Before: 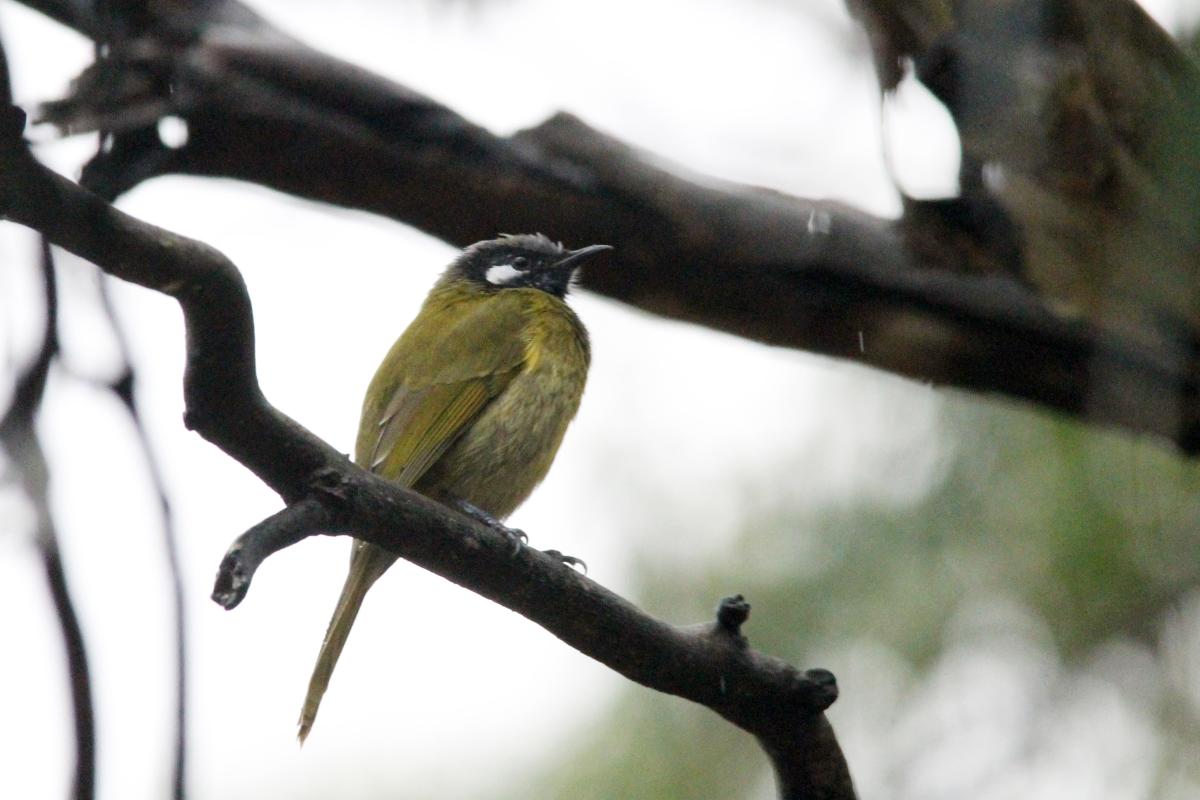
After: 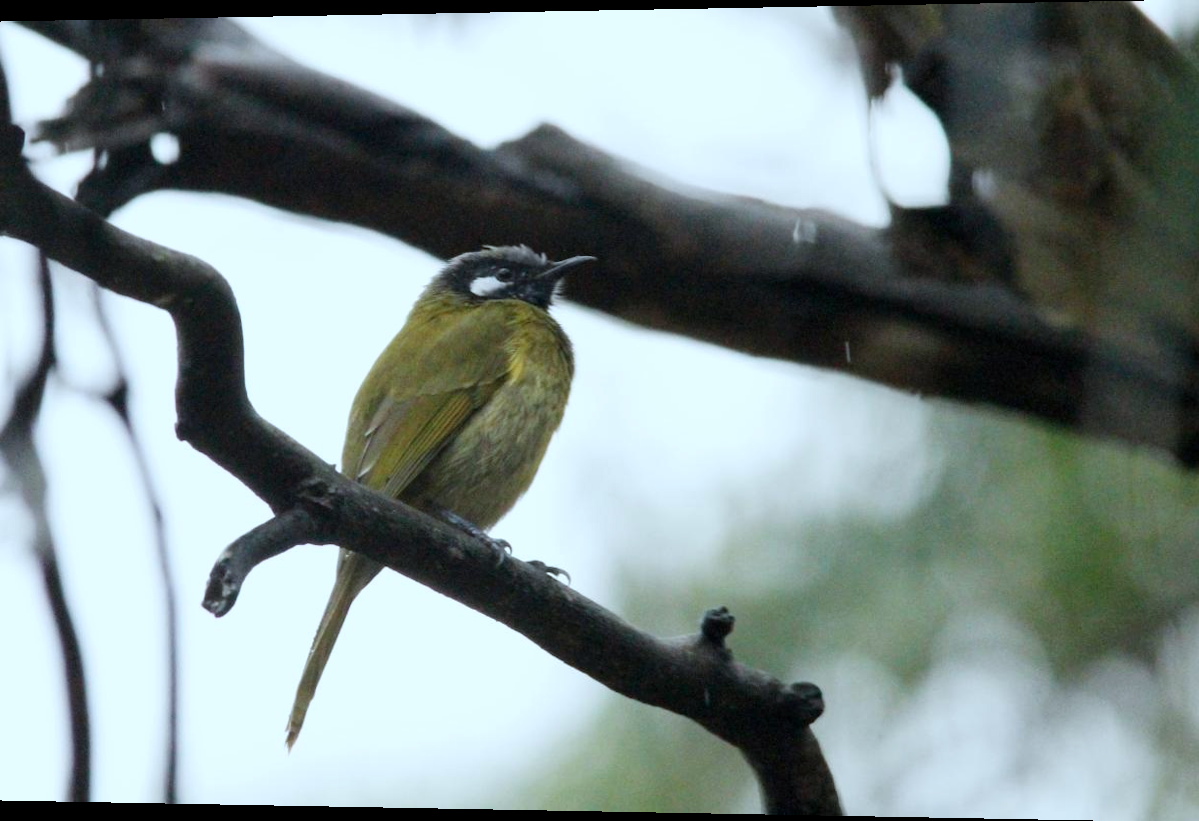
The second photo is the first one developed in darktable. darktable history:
color calibration: illuminant Planckian (black body), x 0.368, y 0.361, temperature 4275.92 K
exposure: exposure -0.072 EV, compensate highlight preservation false
rotate and perspective: lens shift (horizontal) -0.055, automatic cropping off
